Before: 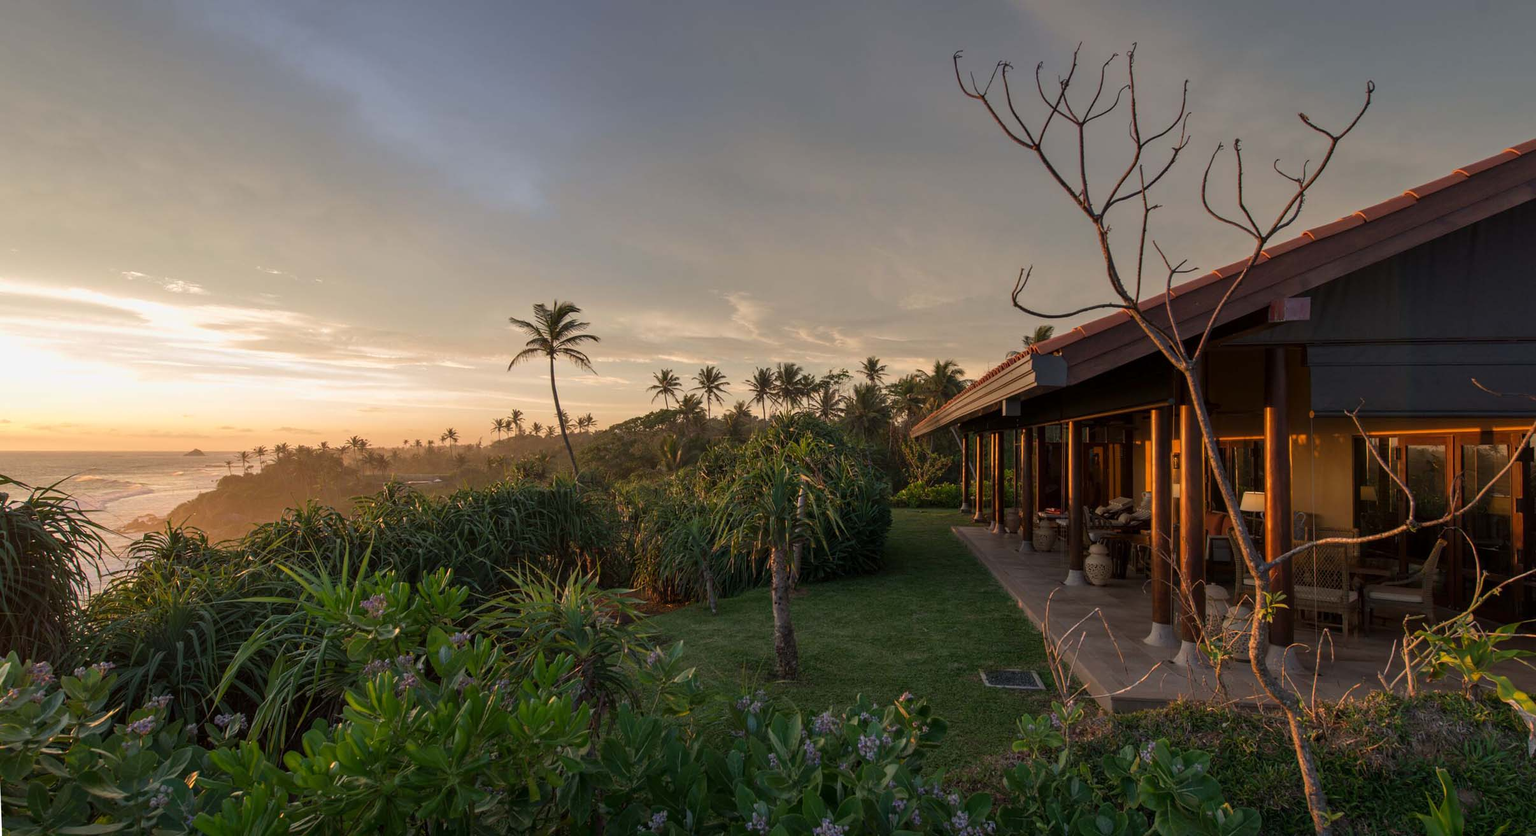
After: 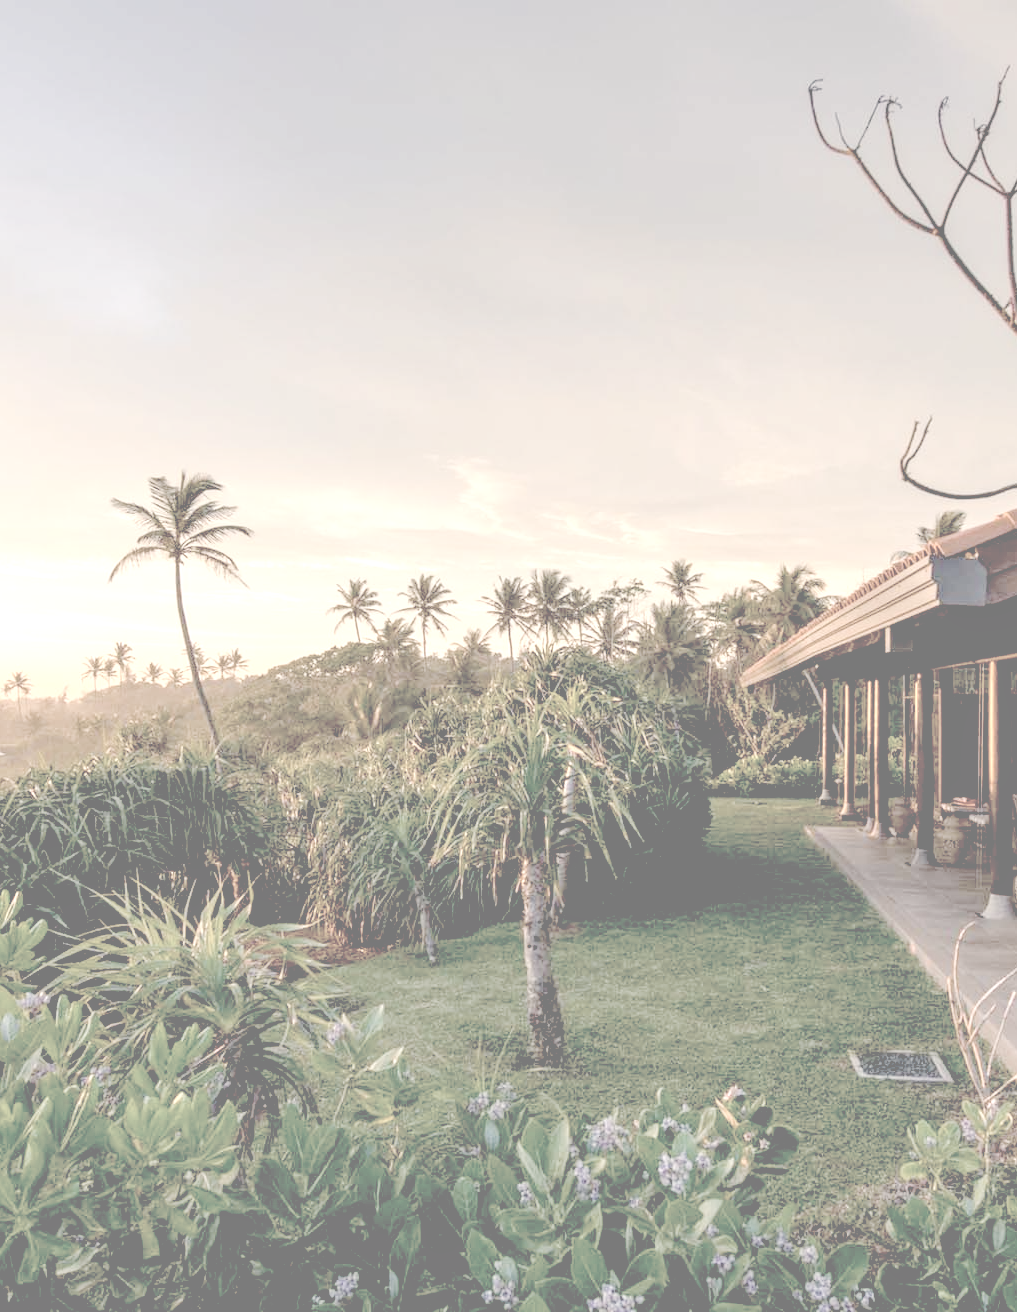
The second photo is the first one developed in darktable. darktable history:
exposure: black level correction 0.016, exposure 1.774 EV, compensate highlight preservation false
color balance rgb: shadows lift › chroma 2%, shadows lift › hue 247.2°, power › chroma 0.3%, power › hue 25.2°, highlights gain › chroma 3%, highlights gain › hue 60°, global offset › luminance 0.75%, perceptual saturation grading › global saturation 20%, perceptual saturation grading › highlights -20%, perceptual saturation grading › shadows 30%, global vibrance 20%
contrast brightness saturation: contrast -0.32, brightness 0.75, saturation -0.78
crop: left 28.583%, right 29.231%
local contrast: on, module defaults
